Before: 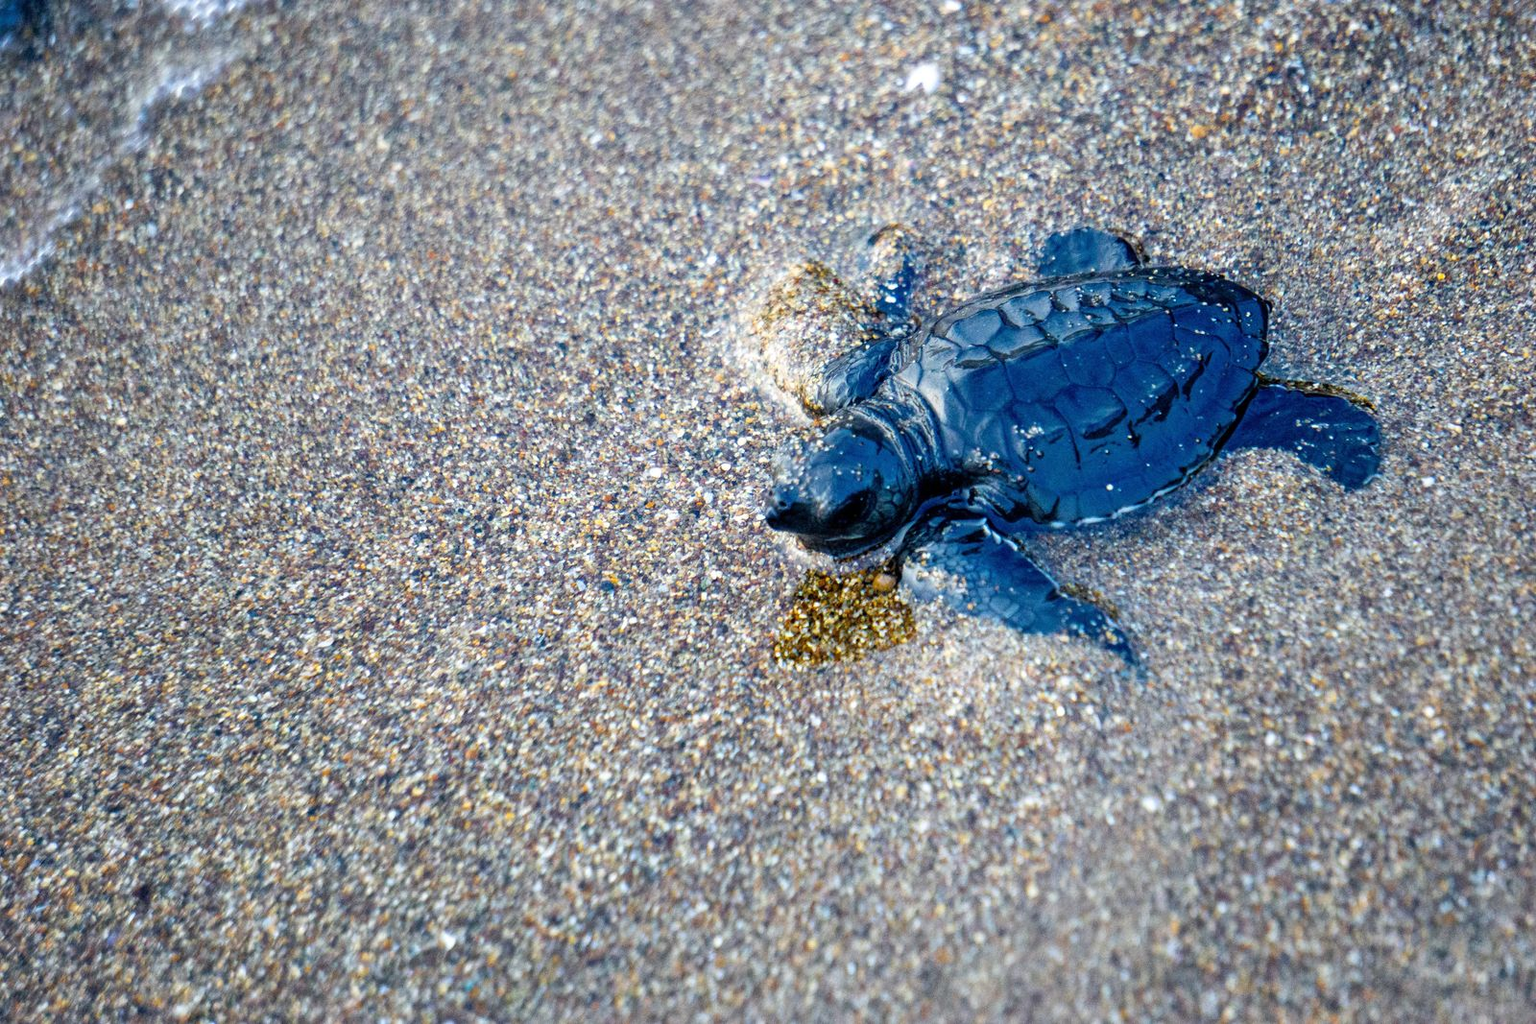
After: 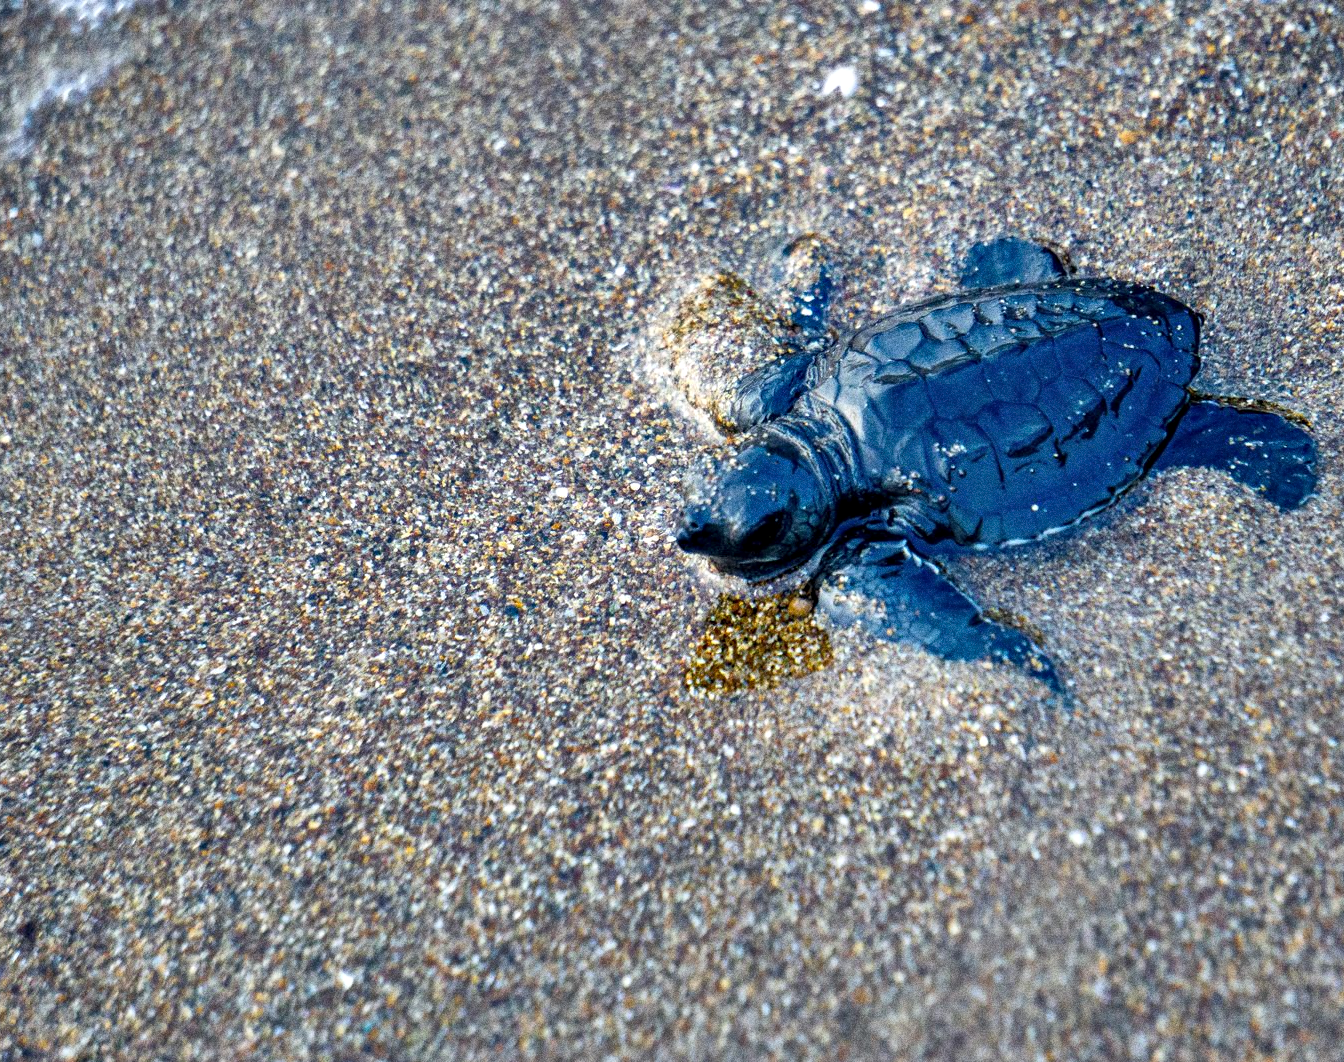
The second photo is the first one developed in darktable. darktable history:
contrast equalizer: octaves 7, y [[0.6 ×6], [0.55 ×6], [0 ×6], [0 ×6], [0 ×6]], mix 0.2
shadows and highlights: shadows 20.91, highlights -82.73, soften with gaussian
crop: left 7.598%, right 7.873%
grain: coarseness 0.09 ISO, strength 40%
